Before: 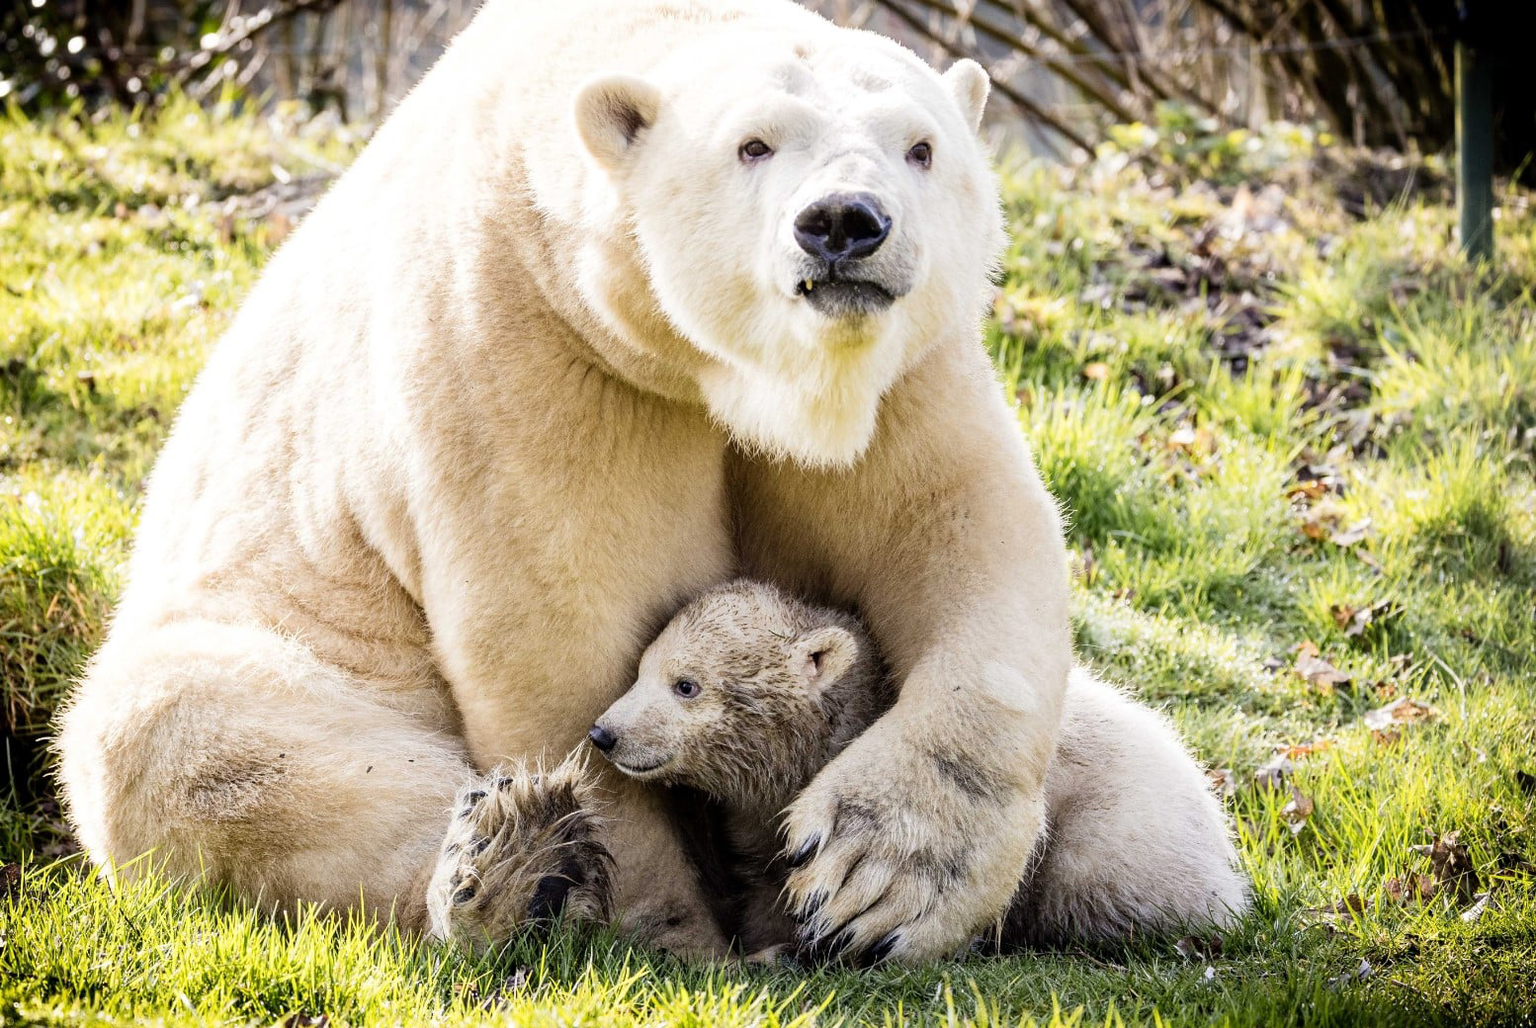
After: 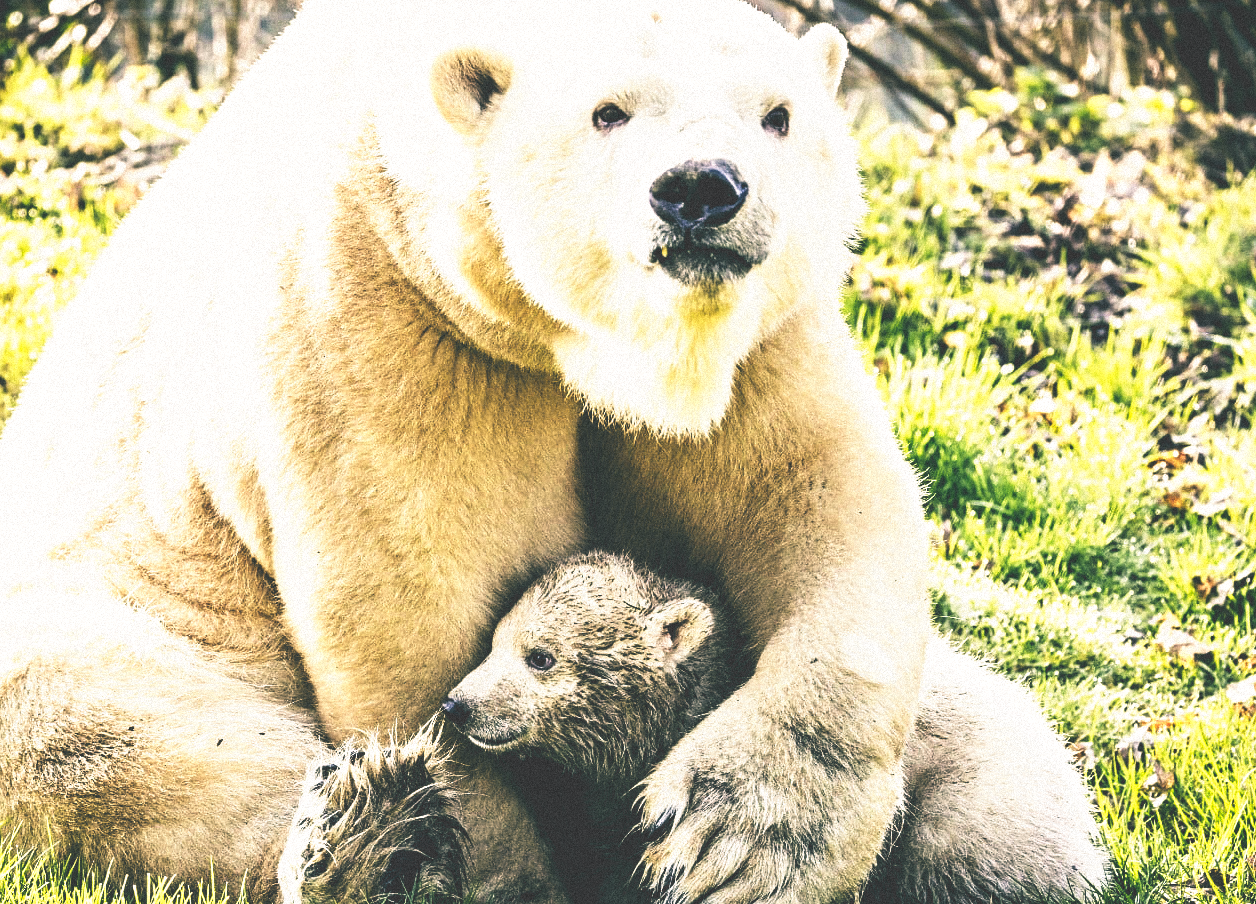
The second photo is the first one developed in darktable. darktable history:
color balance rgb: on, module defaults
base curve: curves: ch0 [(0, 0.036) (0.007, 0.037) (0.604, 0.887) (1, 1)], preserve colors none
grain: mid-tones bias 0%
color balance: lift [1.005, 0.99, 1.007, 1.01], gamma [1, 0.979, 1.011, 1.021], gain [0.923, 1.098, 1.025, 0.902], input saturation 90.45%, contrast 7.73%, output saturation 105.91%
contrast equalizer: octaves 7, y [[0.502, 0.517, 0.543, 0.576, 0.611, 0.631], [0.5 ×6], [0.5 ×6], [0 ×6], [0 ×6]]
crop: left 9.929%, top 3.475%, right 9.188%, bottom 9.529%
